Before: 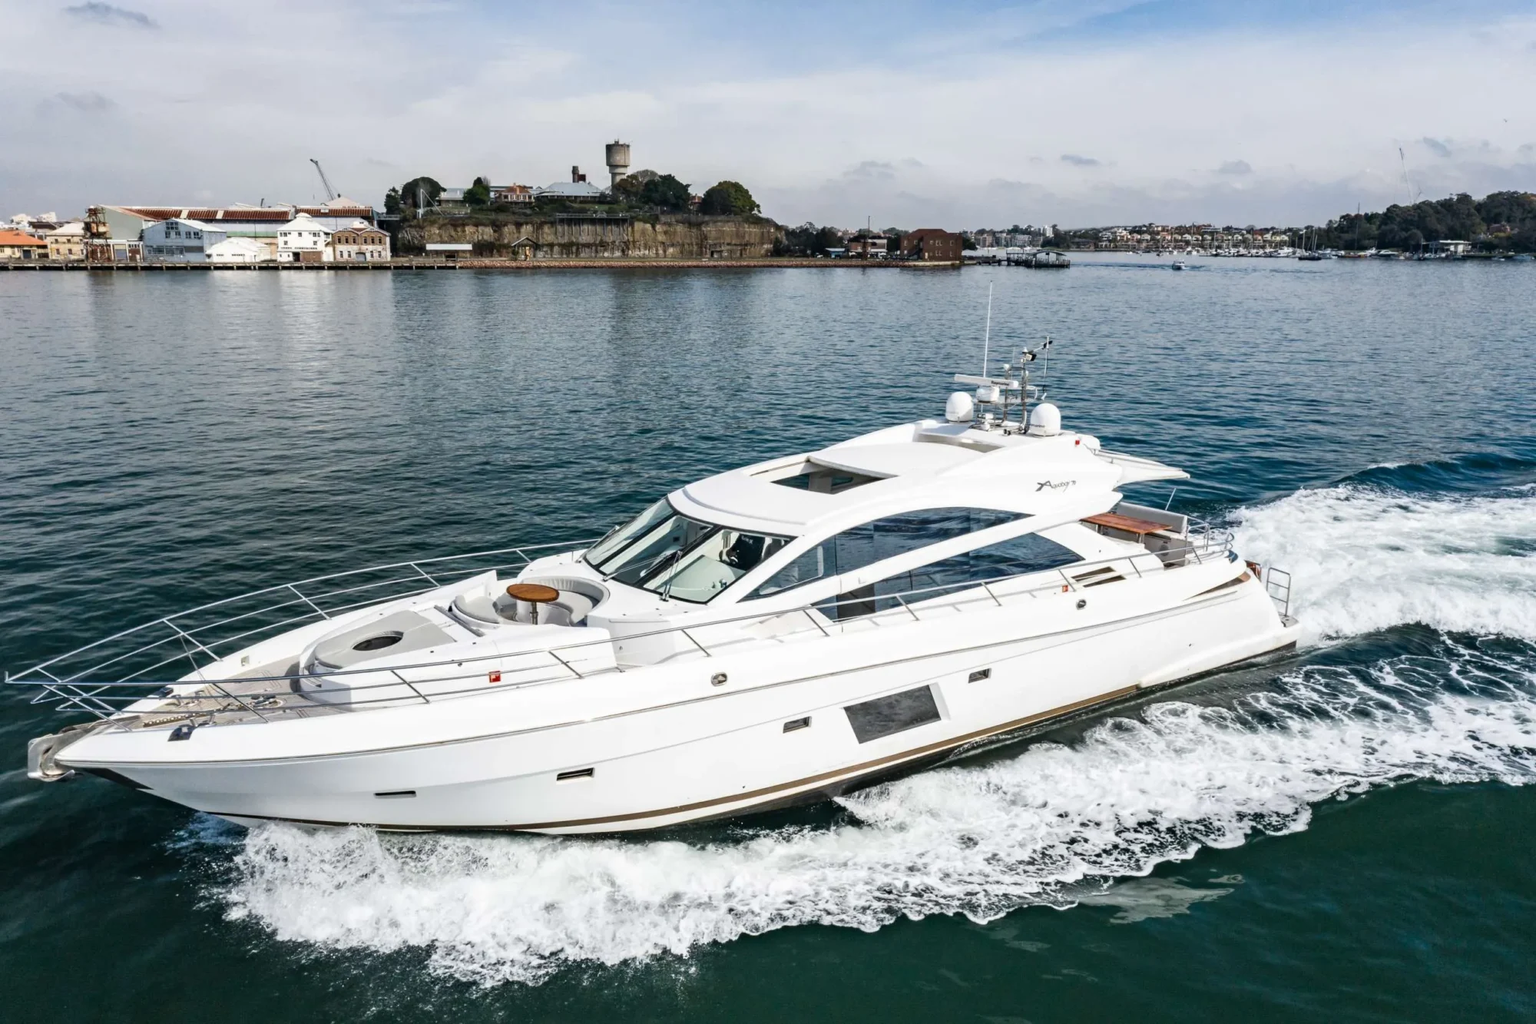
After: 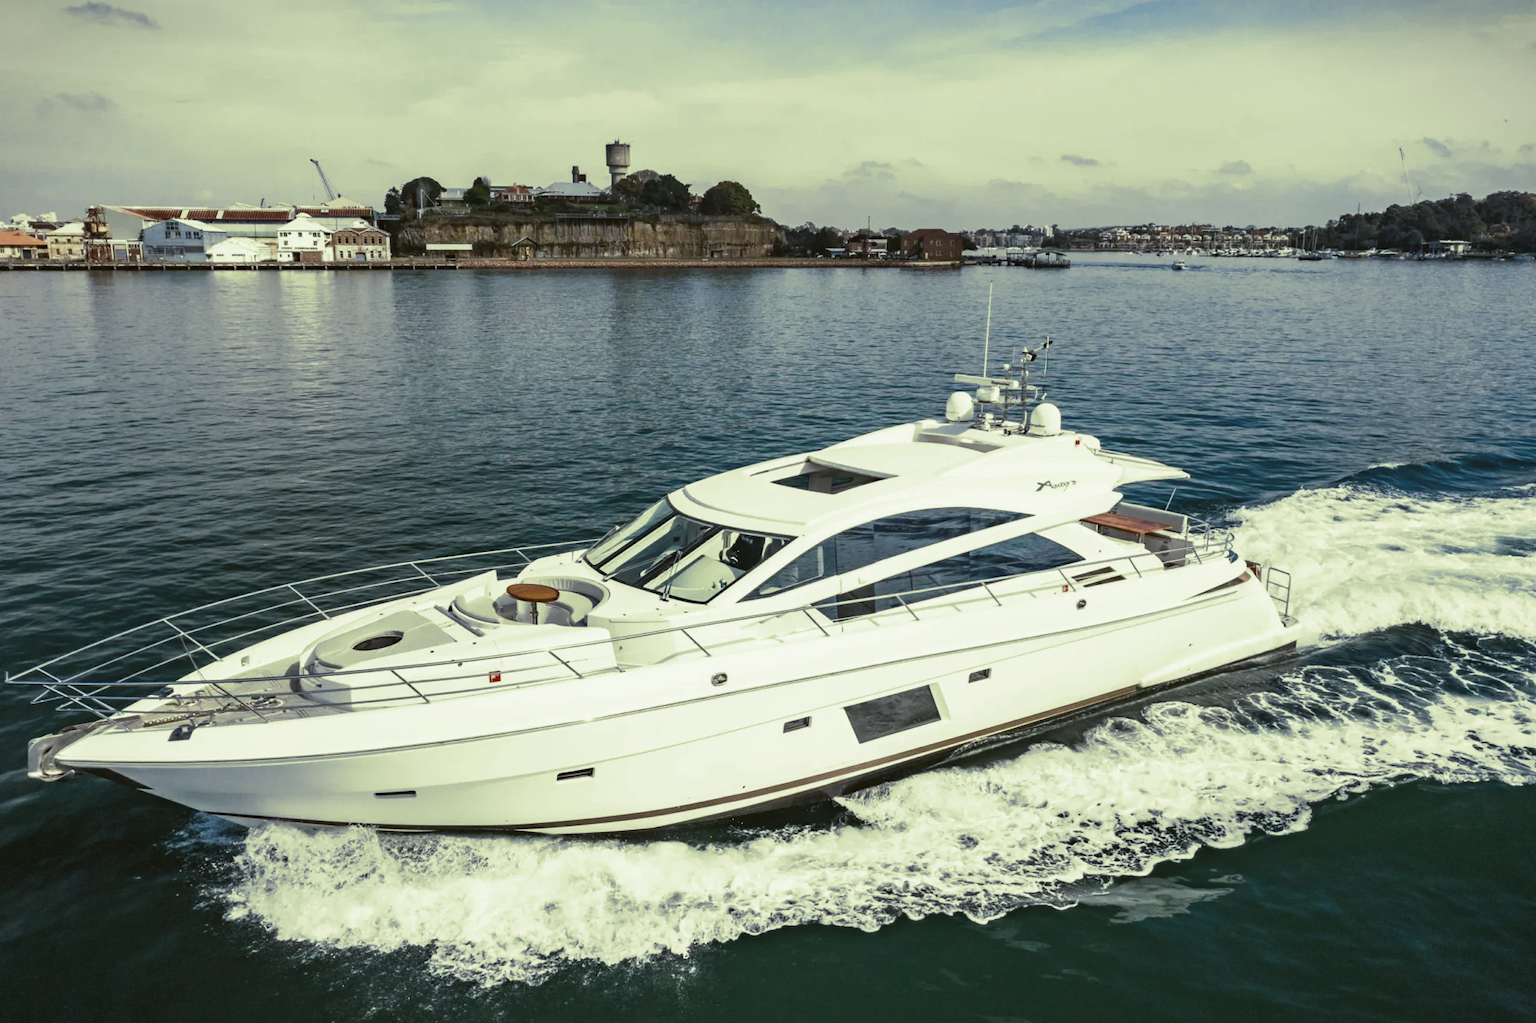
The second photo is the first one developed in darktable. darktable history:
vignetting: fall-off start 100%, brightness -0.406, saturation -0.3, width/height ratio 1.324, dithering 8-bit output, unbound false
tone curve: curves: ch0 [(0, 0) (0.8, 0.757) (1, 1)], color space Lab, linked channels, preserve colors none
color zones: curves: ch0 [(0, 0.5) (0.143, 0.5) (0.286, 0.5) (0.429, 0.5) (0.571, 0.5) (0.714, 0.476) (0.857, 0.5) (1, 0.5)]; ch2 [(0, 0.5) (0.143, 0.5) (0.286, 0.5) (0.429, 0.5) (0.571, 0.5) (0.714, 0.487) (0.857, 0.5) (1, 0.5)]
split-toning: shadows › hue 290.82°, shadows › saturation 0.34, highlights › saturation 0.38, balance 0, compress 50%
color balance: lift [1.004, 1.002, 1.002, 0.998], gamma [1, 1.007, 1.002, 0.993], gain [1, 0.977, 1.013, 1.023], contrast -3.64%
local contrast: mode bilateral grid, contrast 100, coarseness 100, detail 91%, midtone range 0.2
